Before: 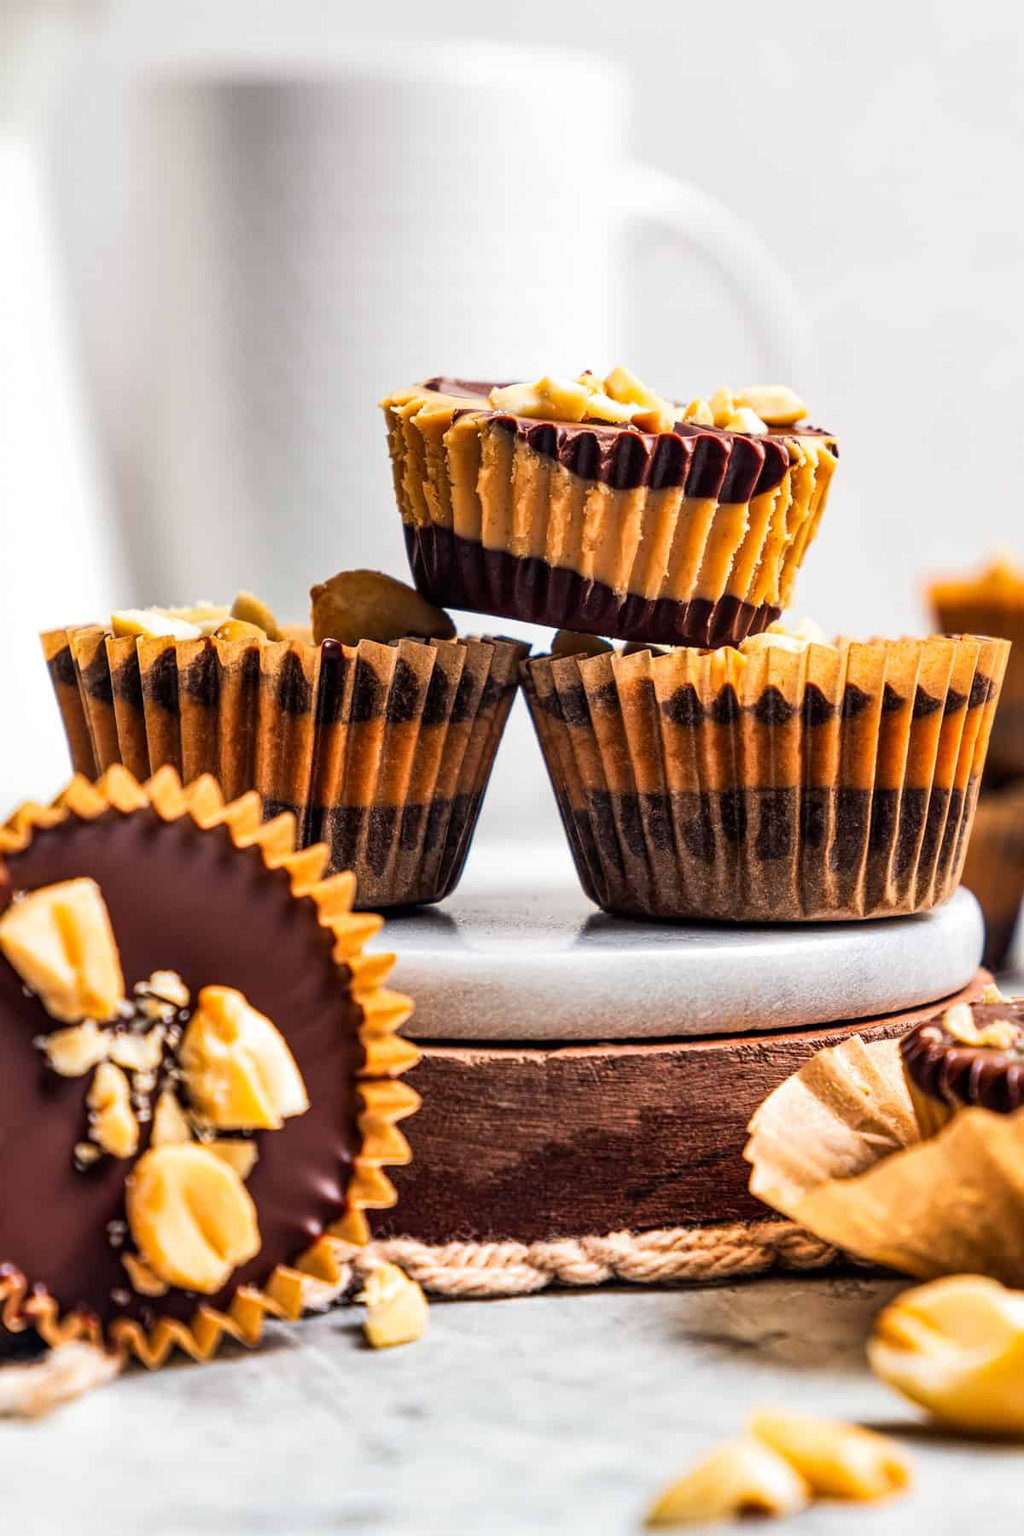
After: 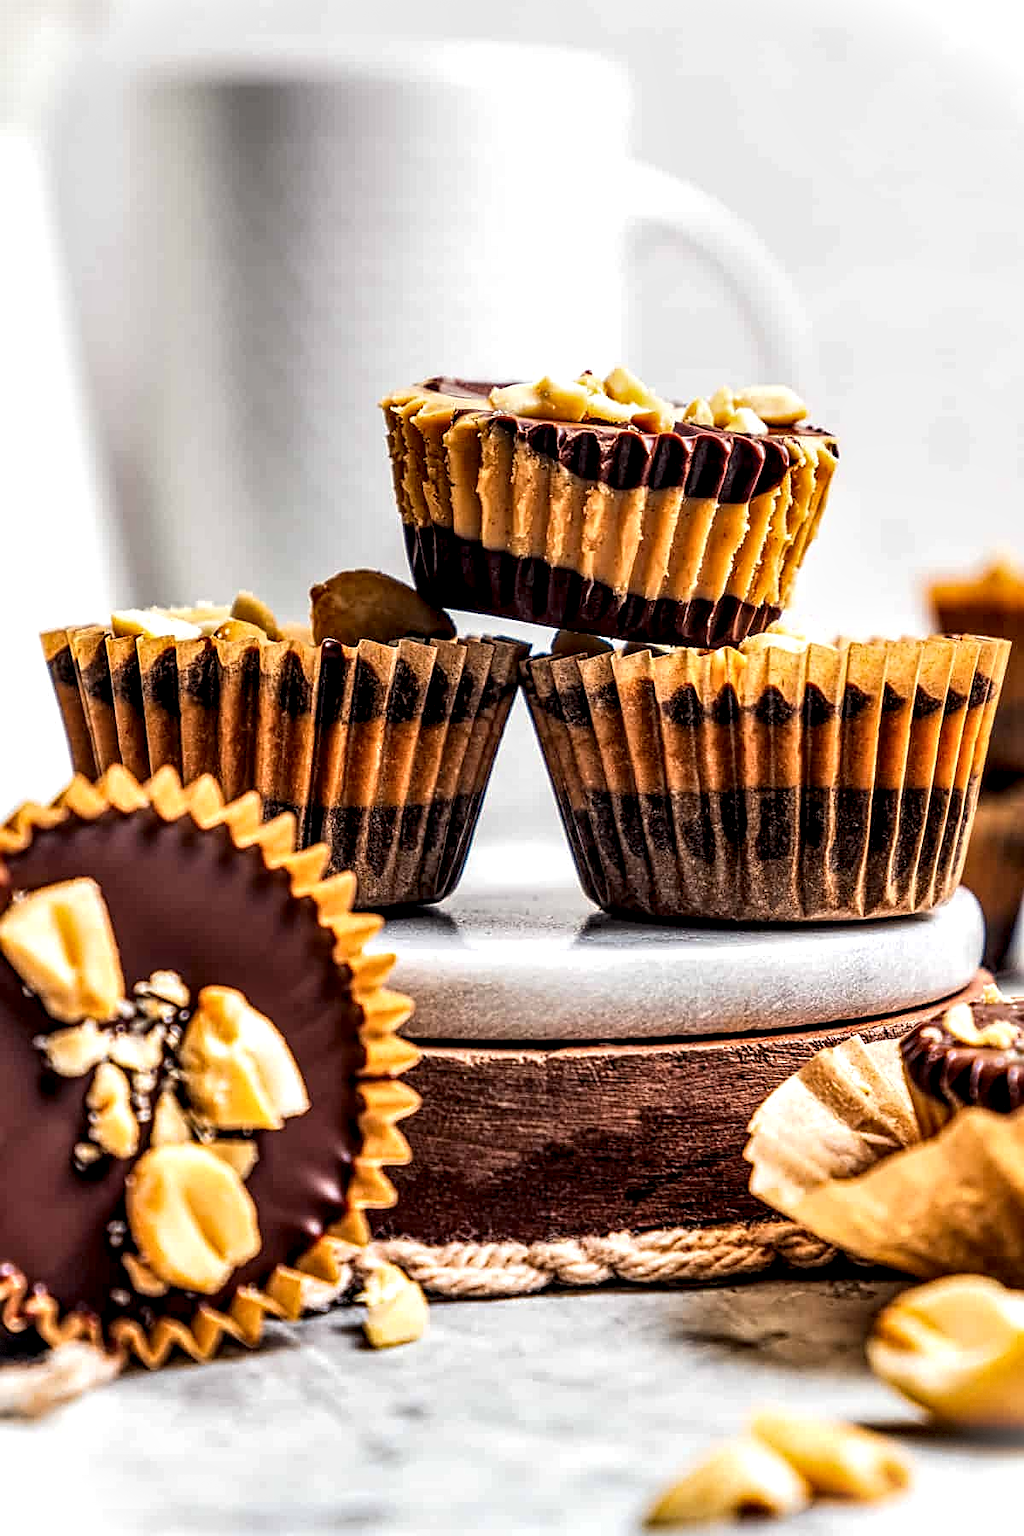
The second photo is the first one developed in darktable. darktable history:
local contrast: highlights 64%, shadows 53%, detail 169%, midtone range 0.518
vignetting: fall-off start 99.55%, brightness 0.992, saturation -0.492, dithering 8-bit output
sharpen: on, module defaults
